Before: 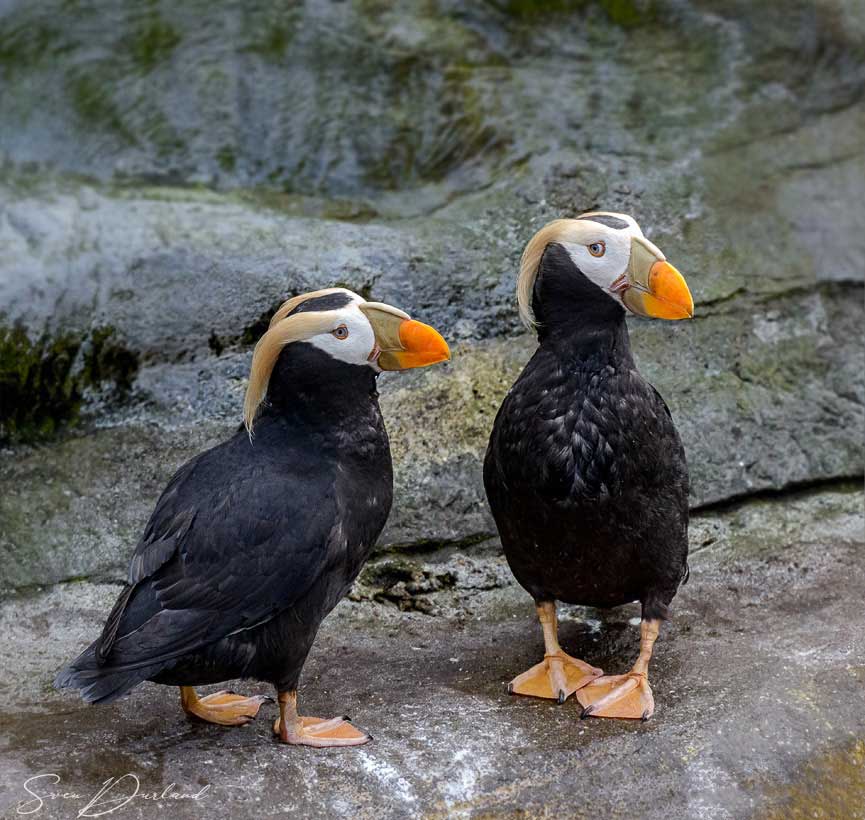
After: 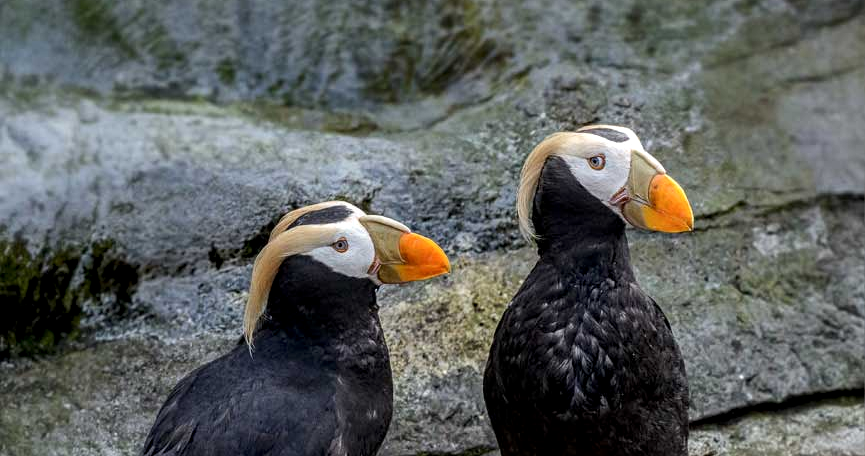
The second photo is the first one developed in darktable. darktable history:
crop and rotate: top 10.614%, bottom 33.673%
local contrast: detail 130%
